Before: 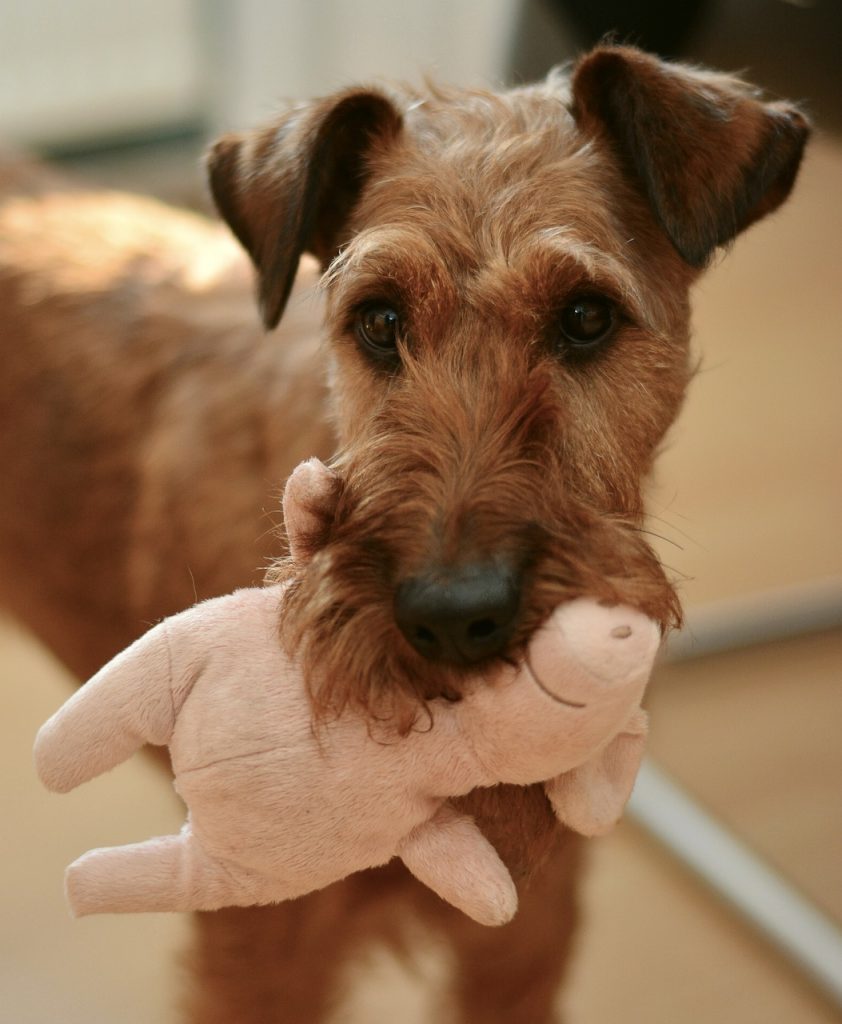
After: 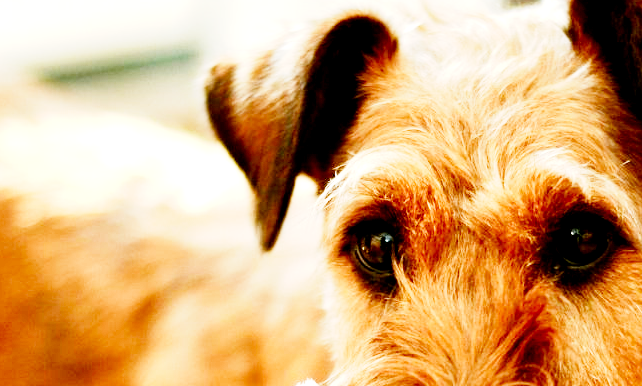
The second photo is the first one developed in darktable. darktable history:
base curve: curves: ch0 [(0, 0) (0, 0.001) (0.001, 0.001) (0.004, 0.002) (0.007, 0.004) (0.015, 0.013) (0.033, 0.045) (0.052, 0.096) (0.075, 0.17) (0.099, 0.241) (0.163, 0.42) (0.219, 0.55) (0.259, 0.616) (0.327, 0.722) (0.365, 0.765) (0.522, 0.873) (0.547, 0.881) (0.689, 0.919) (0.826, 0.952) (1, 1)], preserve colors none
exposure: black level correction 0.011, exposure 1.085 EV, compensate exposure bias true, compensate highlight preservation false
crop: left 0.507%, top 7.631%, right 23.223%, bottom 54.584%
